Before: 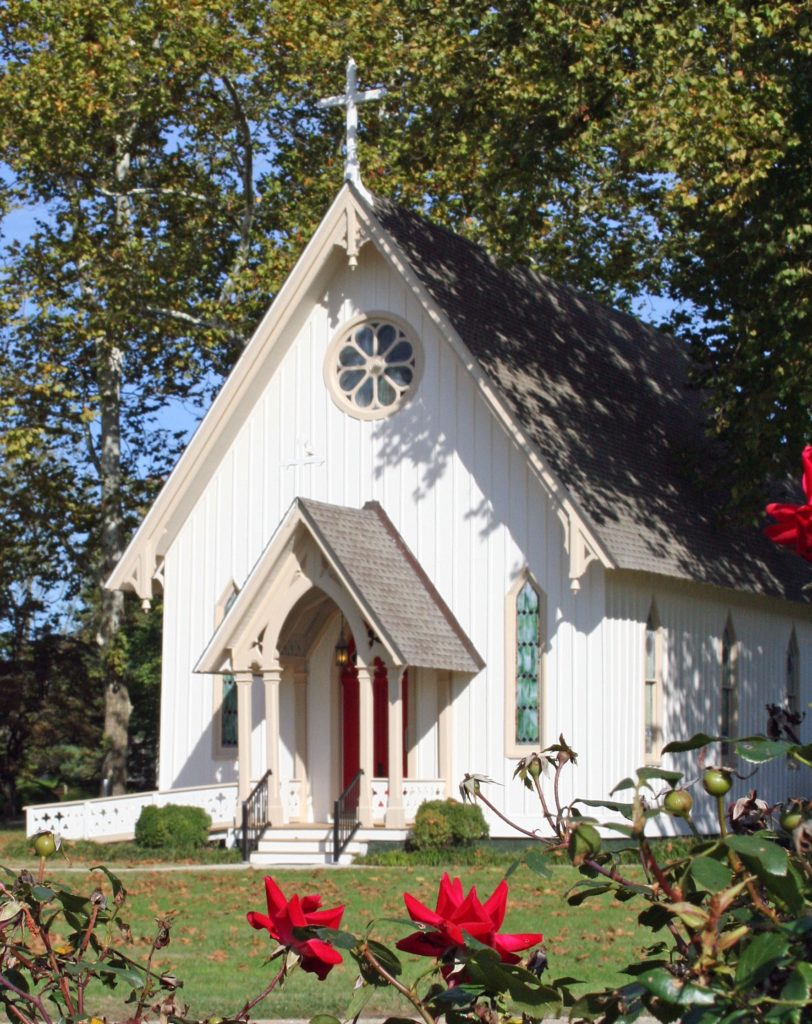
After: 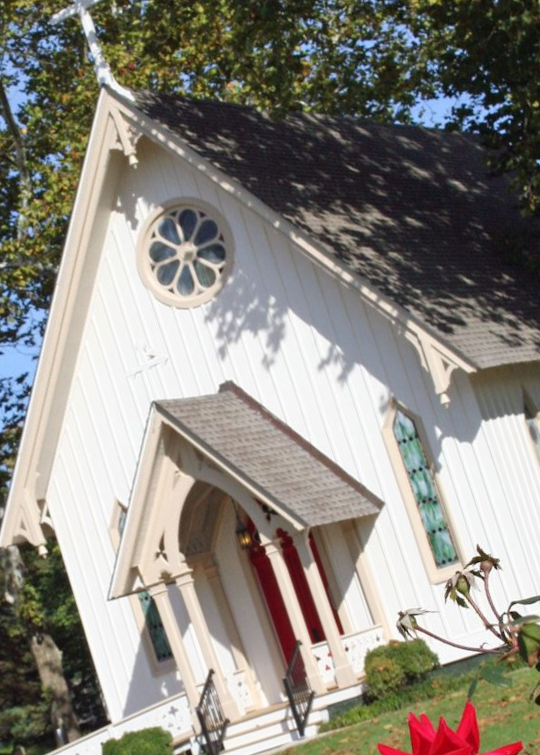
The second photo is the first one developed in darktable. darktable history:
crop and rotate: angle 18.02°, left 6.954%, right 3.731%, bottom 1.083%
base curve: curves: ch0 [(0, 0) (0.283, 0.295) (1, 1)], preserve colors none
